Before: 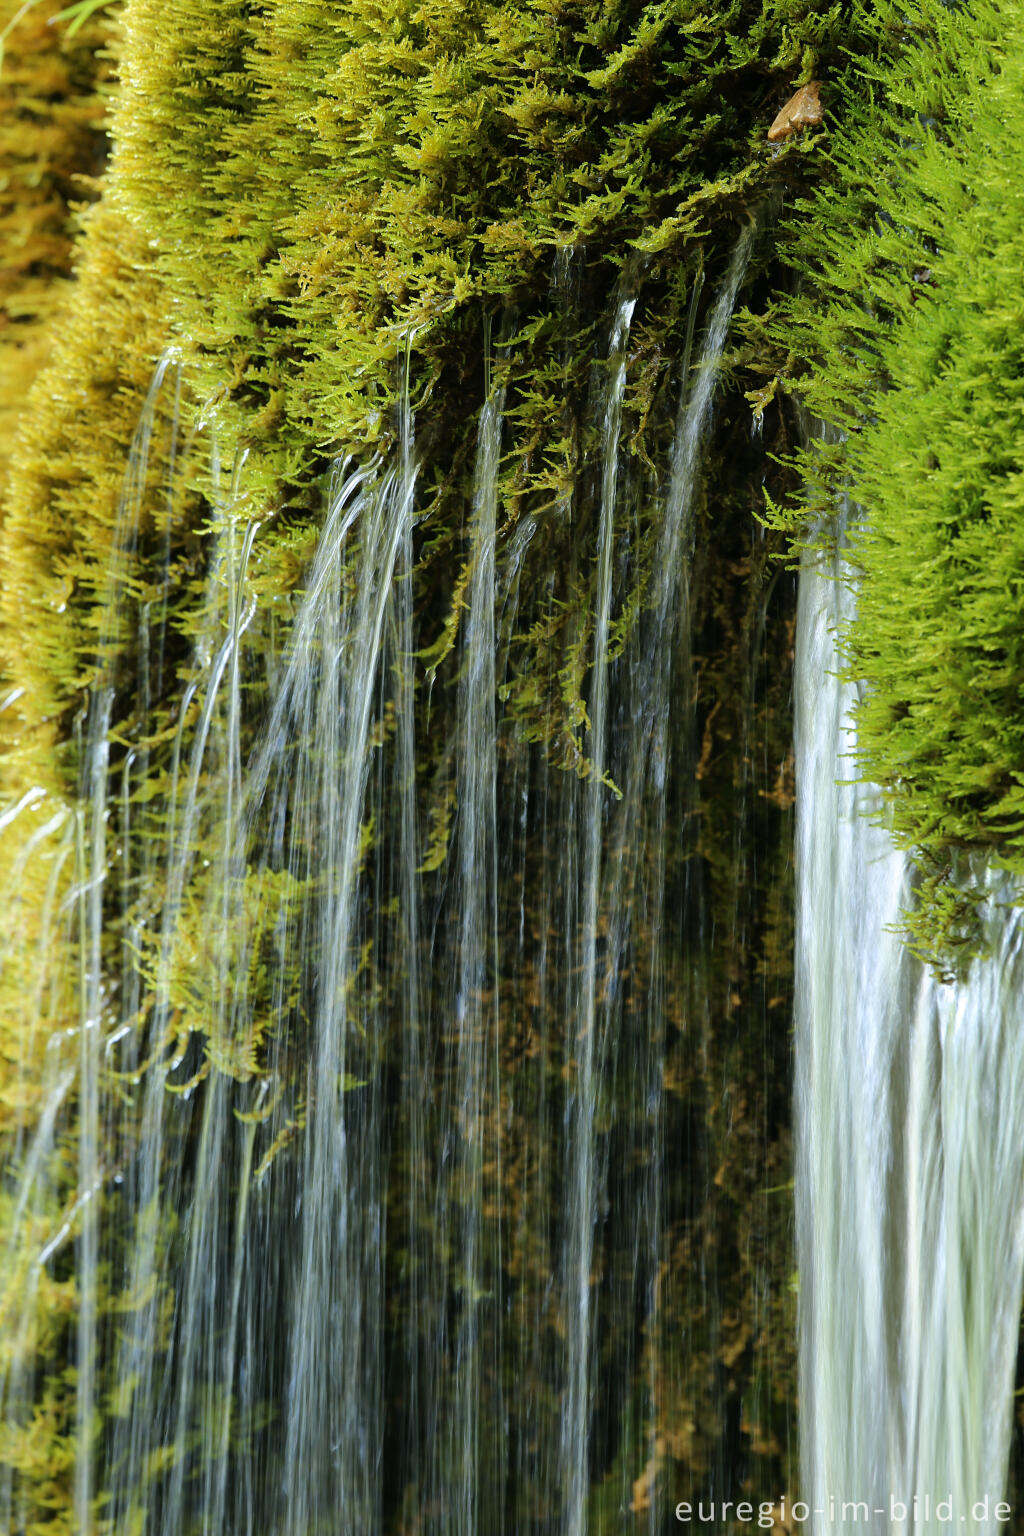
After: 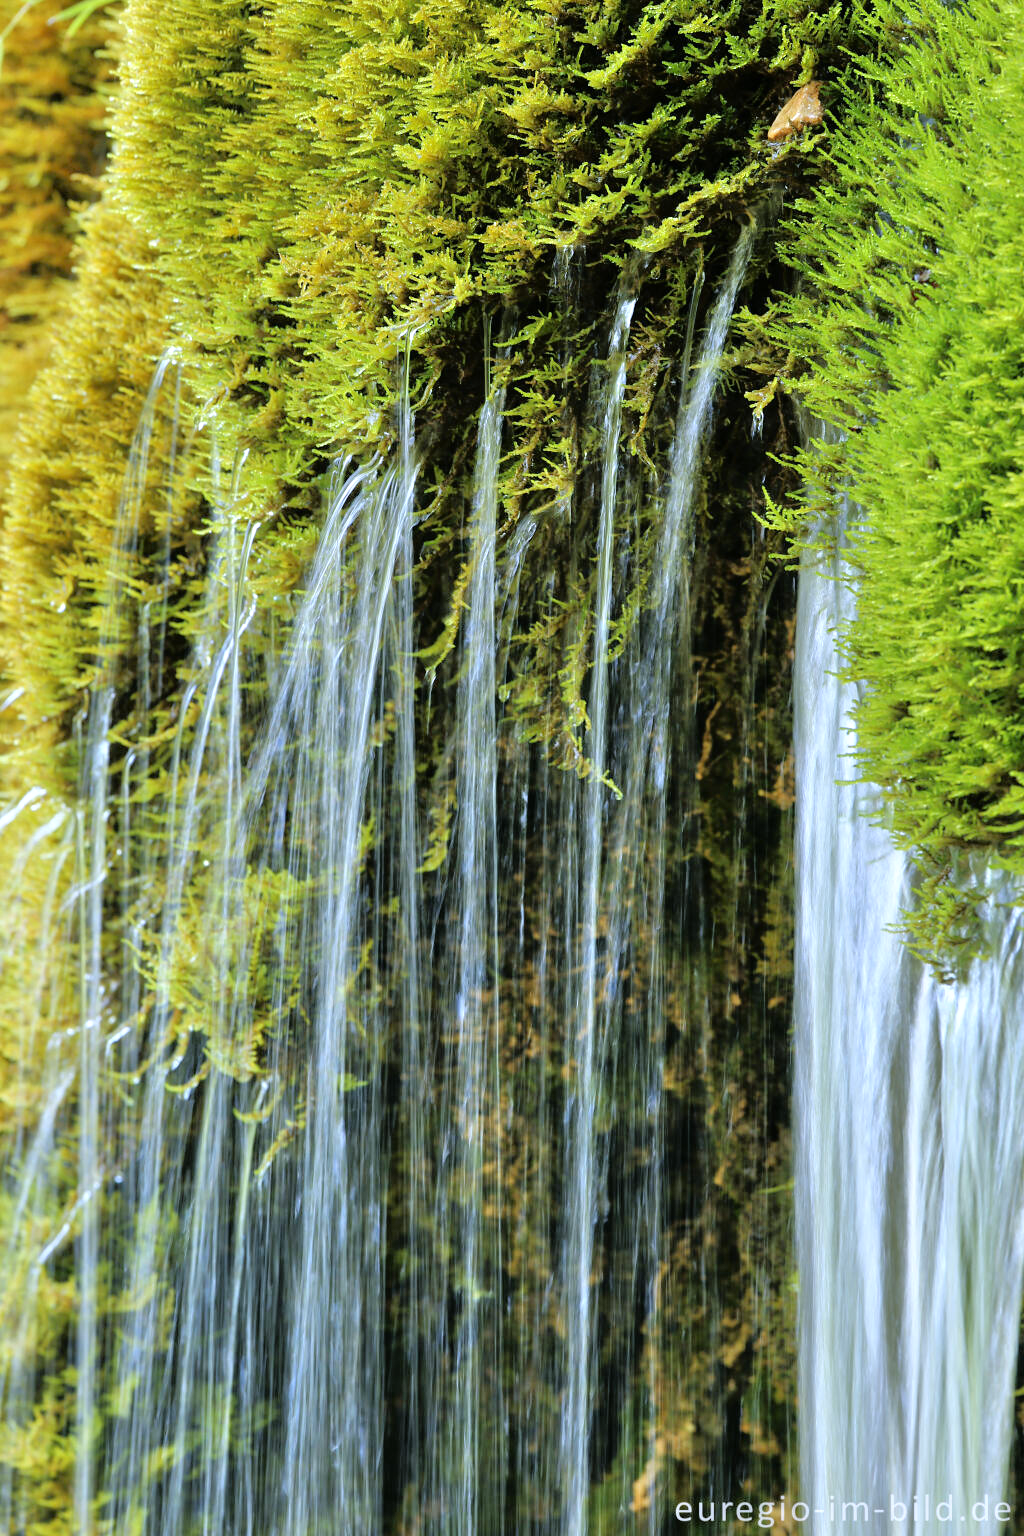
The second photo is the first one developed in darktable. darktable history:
white balance: red 0.967, blue 1.119, emerald 0.756
tone equalizer: -7 EV 0.15 EV, -6 EV 0.6 EV, -5 EV 1.15 EV, -4 EV 1.33 EV, -3 EV 1.15 EV, -2 EV 0.6 EV, -1 EV 0.15 EV, mask exposure compensation -0.5 EV
